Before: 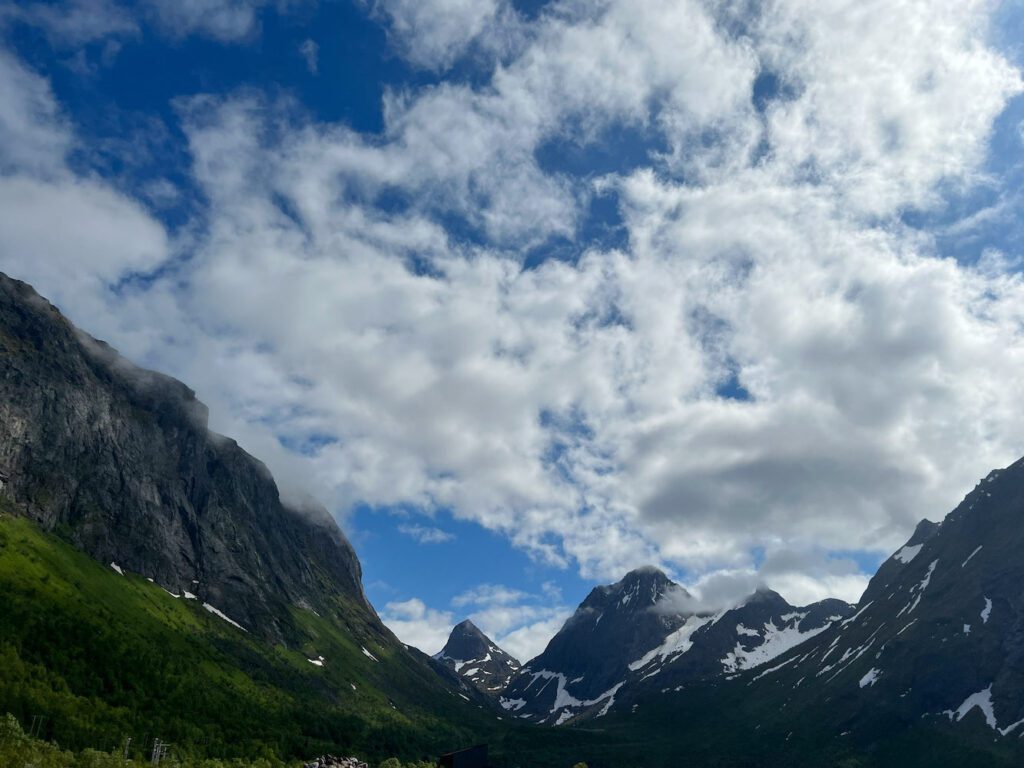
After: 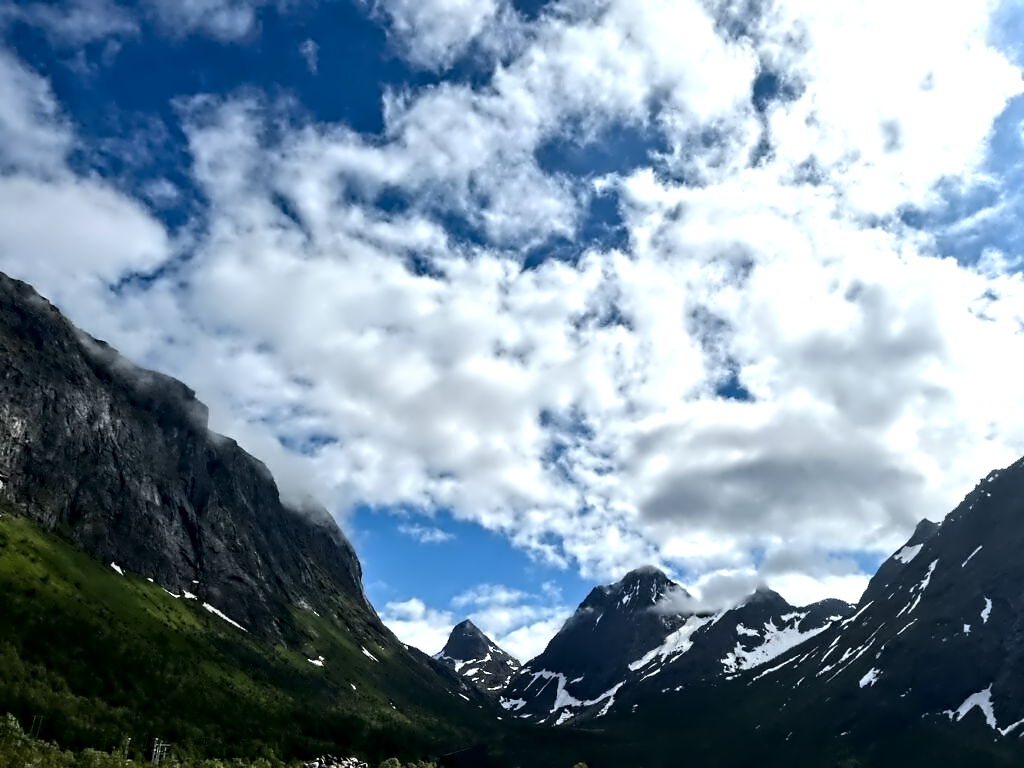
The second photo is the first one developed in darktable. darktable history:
contrast equalizer: octaves 7, y [[0.5, 0.542, 0.583, 0.625, 0.667, 0.708], [0.5 ×6], [0.5 ×6], [0, 0.033, 0.067, 0.1, 0.133, 0.167], [0, 0.05, 0.1, 0.15, 0.2, 0.25]]
tone equalizer: -8 EV -0.75 EV, -7 EV -0.7 EV, -6 EV -0.6 EV, -5 EV -0.4 EV, -3 EV 0.4 EV, -2 EV 0.6 EV, -1 EV 0.7 EV, +0 EV 0.75 EV, edges refinement/feathering 500, mask exposure compensation -1.57 EV, preserve details no
levels: levels [0, 0.492, 0.984]
color balance rgb: on, module defaults
